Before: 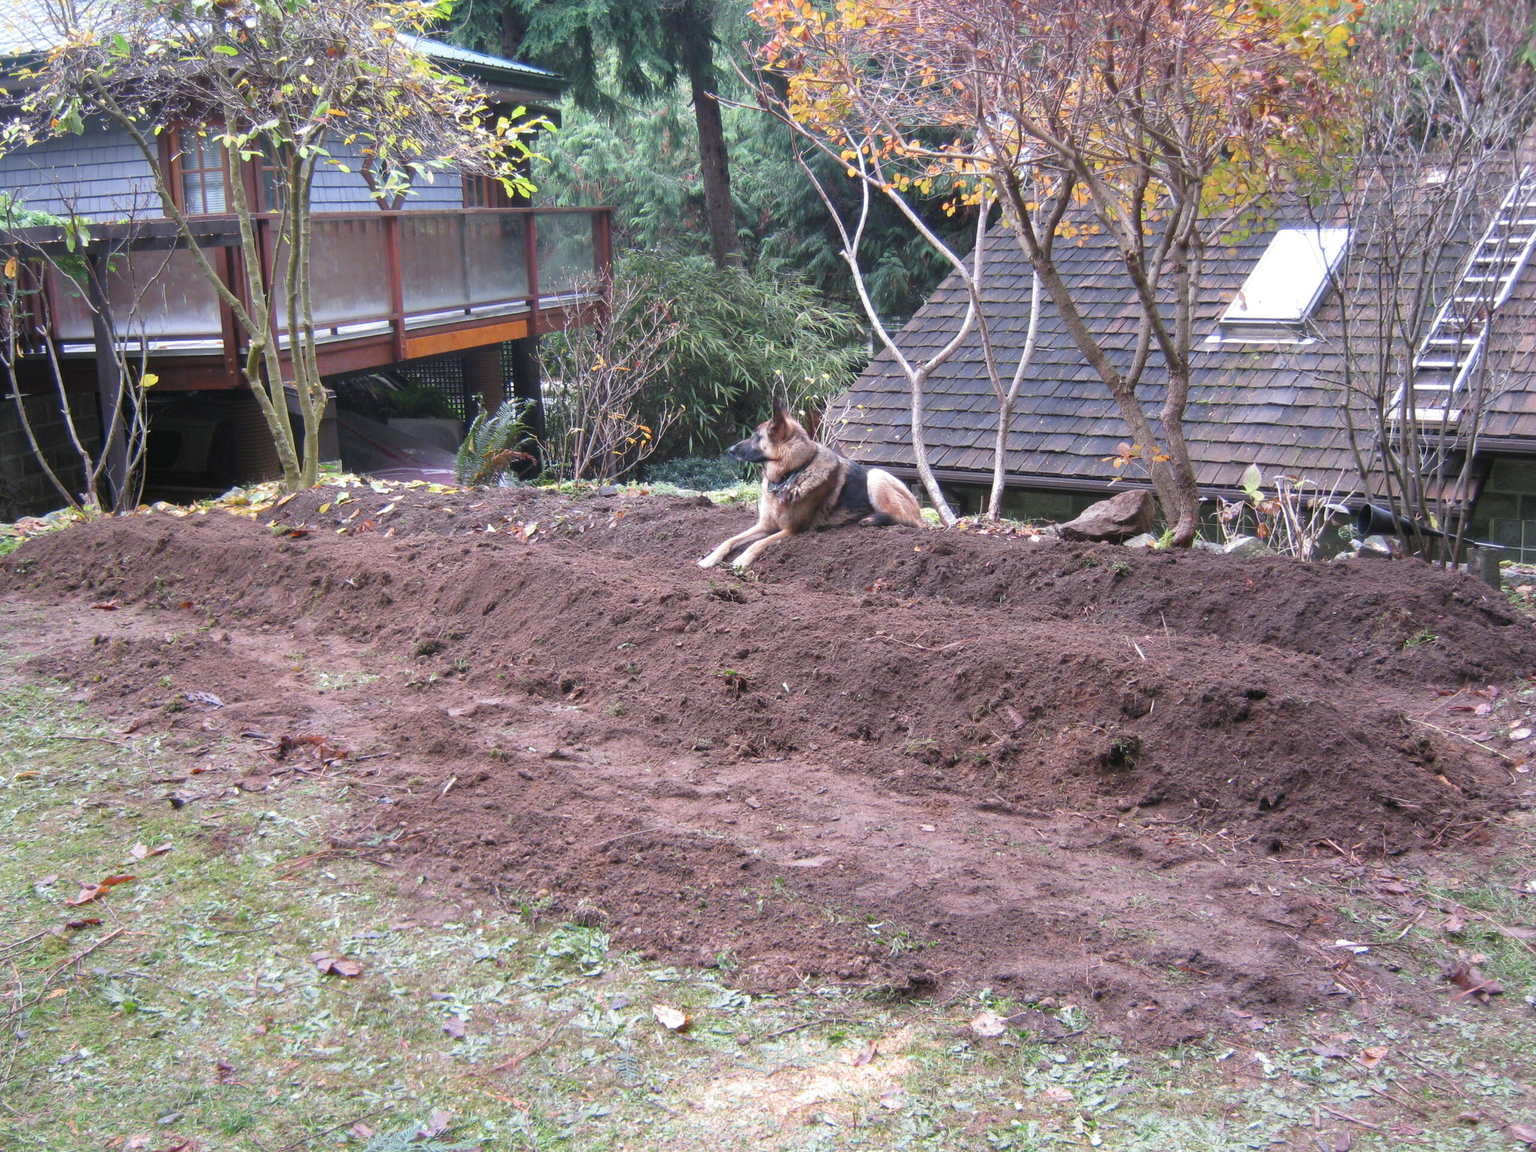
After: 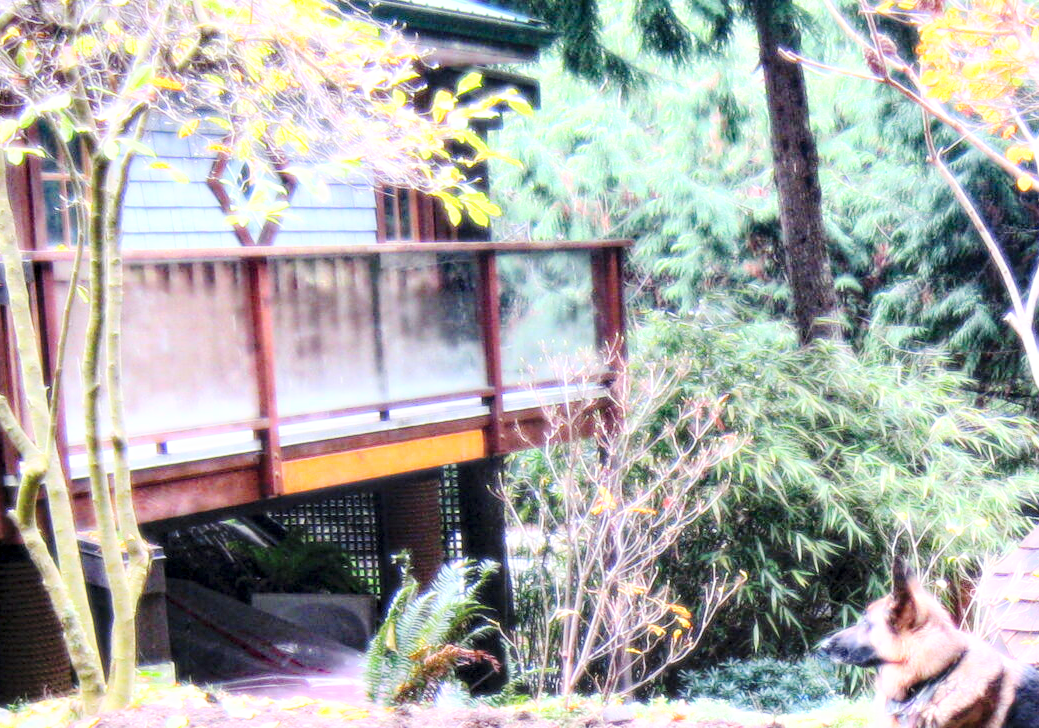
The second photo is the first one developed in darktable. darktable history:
haze removal: compatibility mode true, adaptive false
white balance: red 1, blue 1
local contrast: highlights 100%, shadows 100%, detail 200%, midtone range 0.2
crop: left 15.452%, top 5.459%, right 43.956%, bottom 56.62%
bloom: size 0%, threshold 54.82%, strength 8.31%
color correction: saturation 0.99
color balance rgb: perceptual saturation grading › global saturation 10%, global vibrance 10%
base curve: curves: ch0 [(0, 0) (0.028, 0.03) (0.121, 0.232) (0.46, 0.748) (0.859, 0.968) (1, 1)], preserve colors none
